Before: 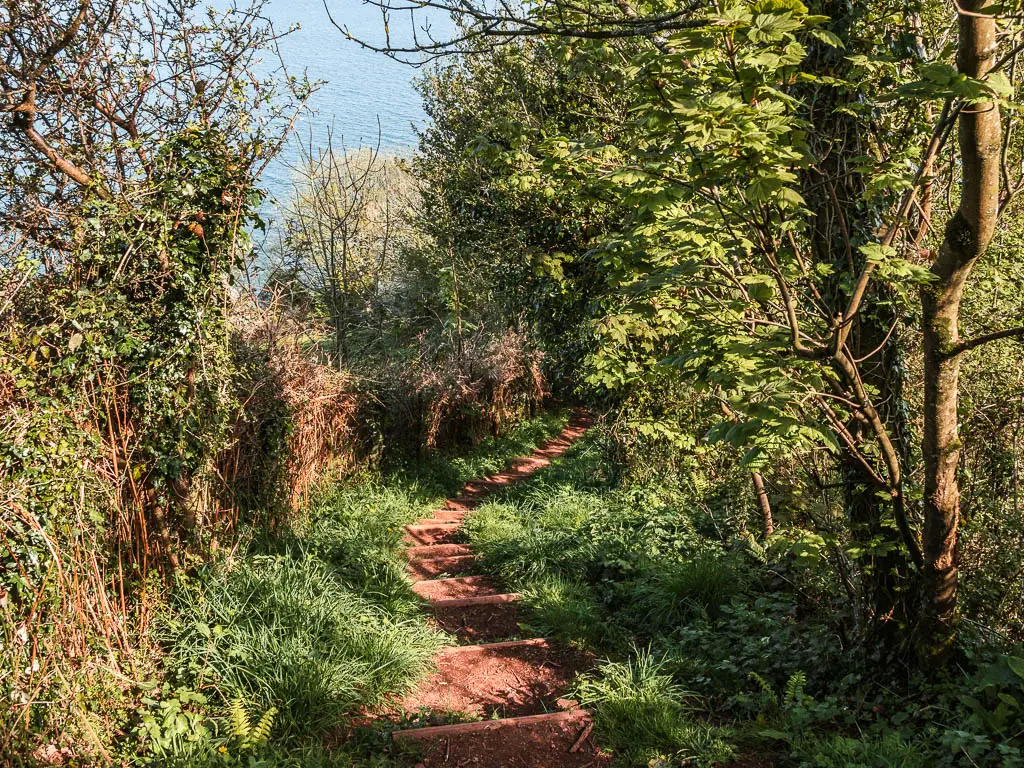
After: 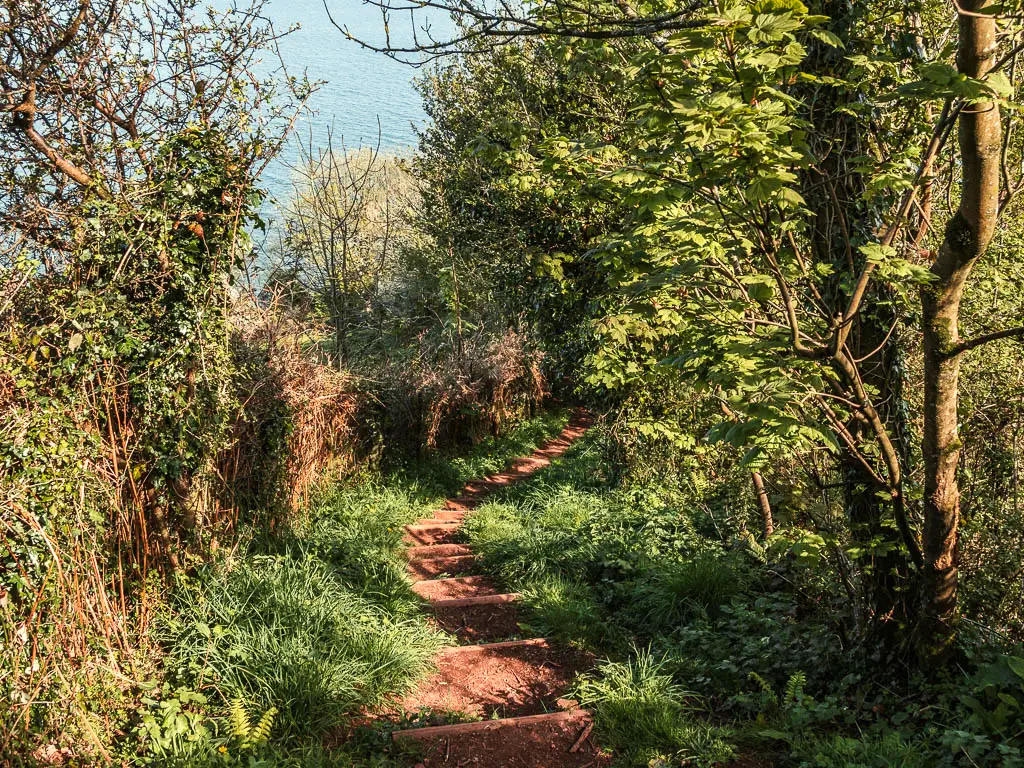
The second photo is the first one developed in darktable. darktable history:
color balance rgb: highlights gain › luminance 5.699%, highlights gain › chroma 2.635%, highlights gain › hue 91.53°, perceptual saturation grading › global saturation 0.379%
